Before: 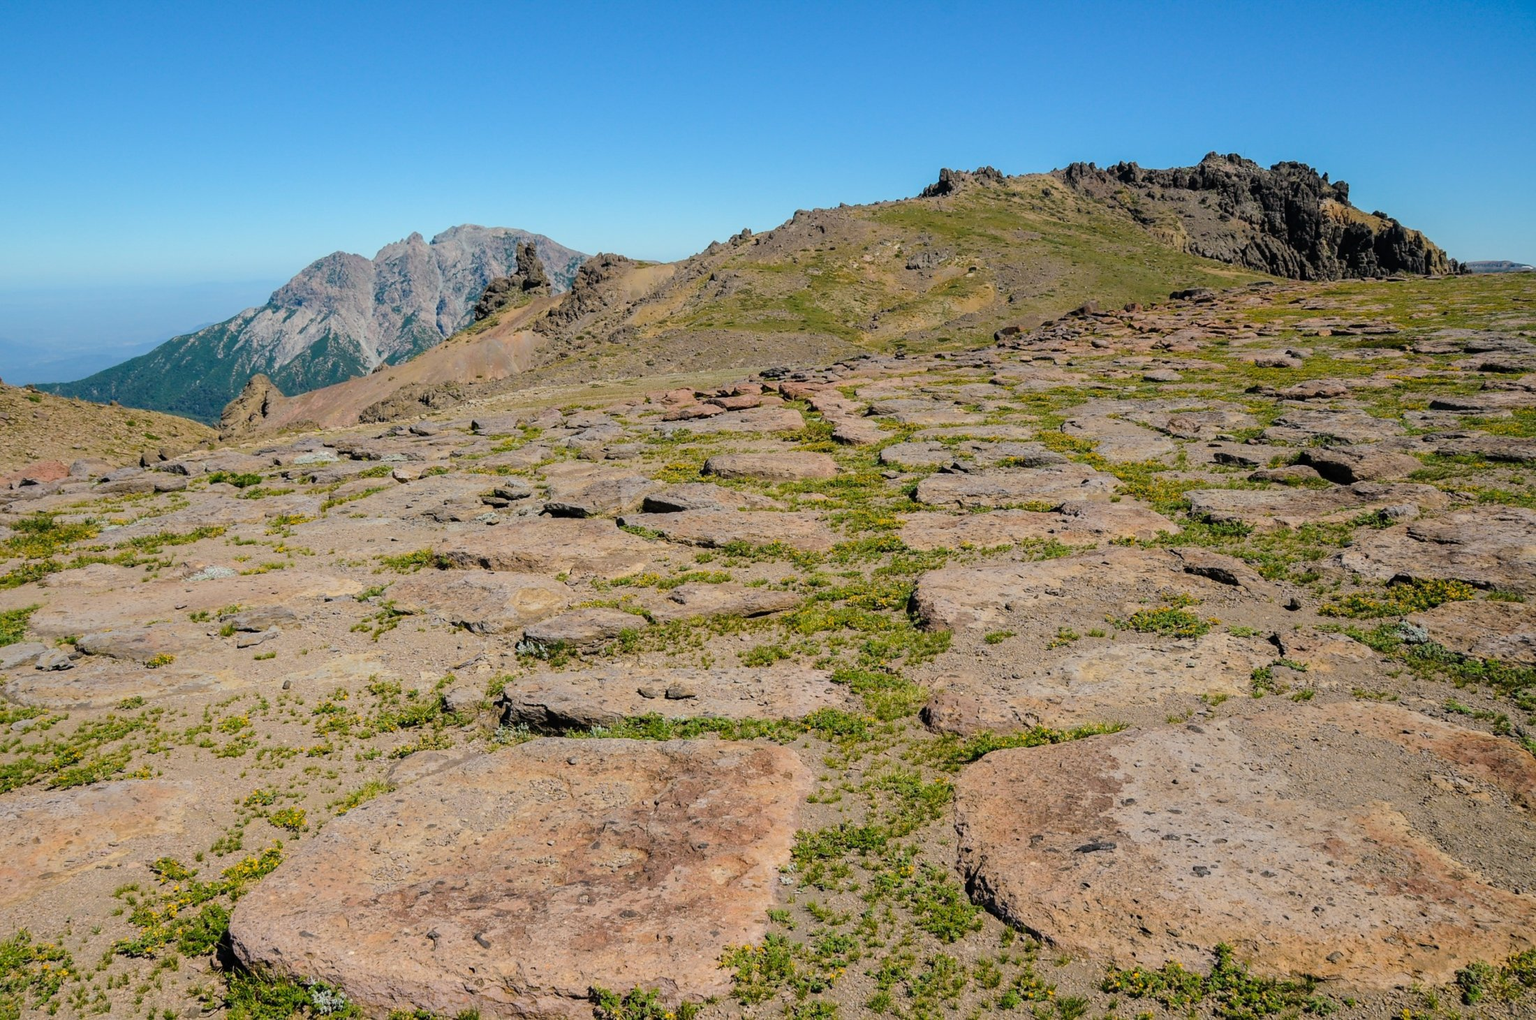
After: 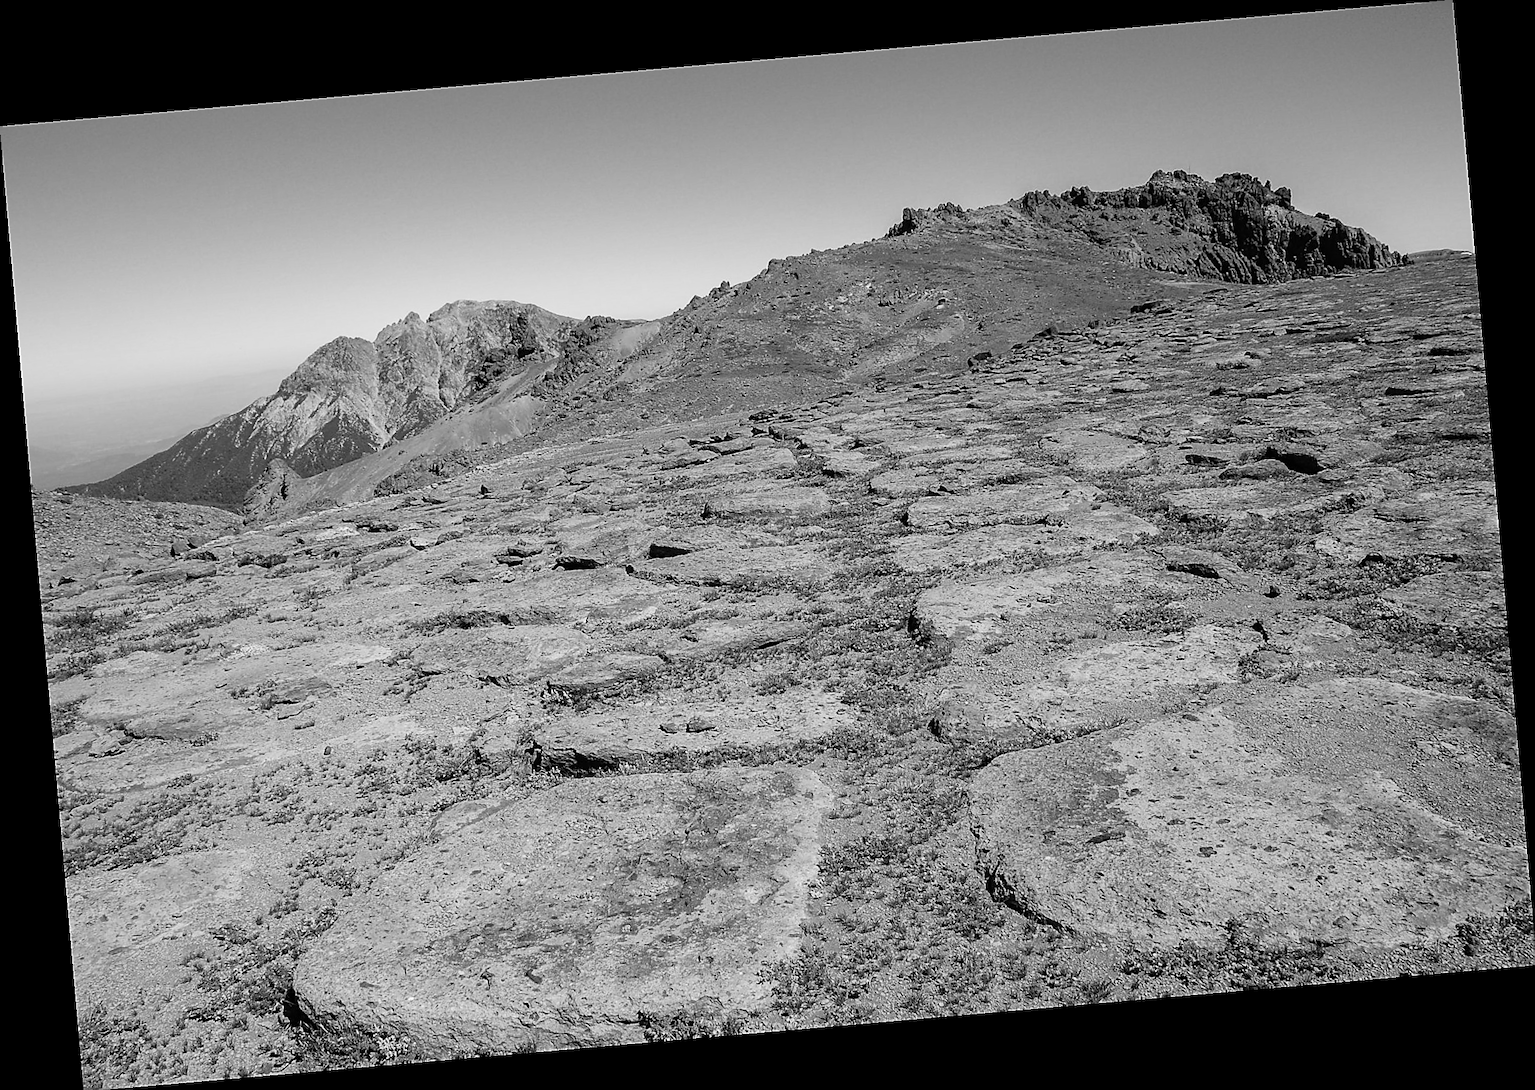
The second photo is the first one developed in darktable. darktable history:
sharpen: radius 1.4, amount 1.25, threshold 0.7
base curve: curves: ch0 [(0, 0) (0.257, 0.25) (0.482, 0.586) (0.757, 0.871) (1, 1)]
monochrome: a -3.63, b -0.465
rotate and perspective: rotation -4.98°, automatic cropping off
